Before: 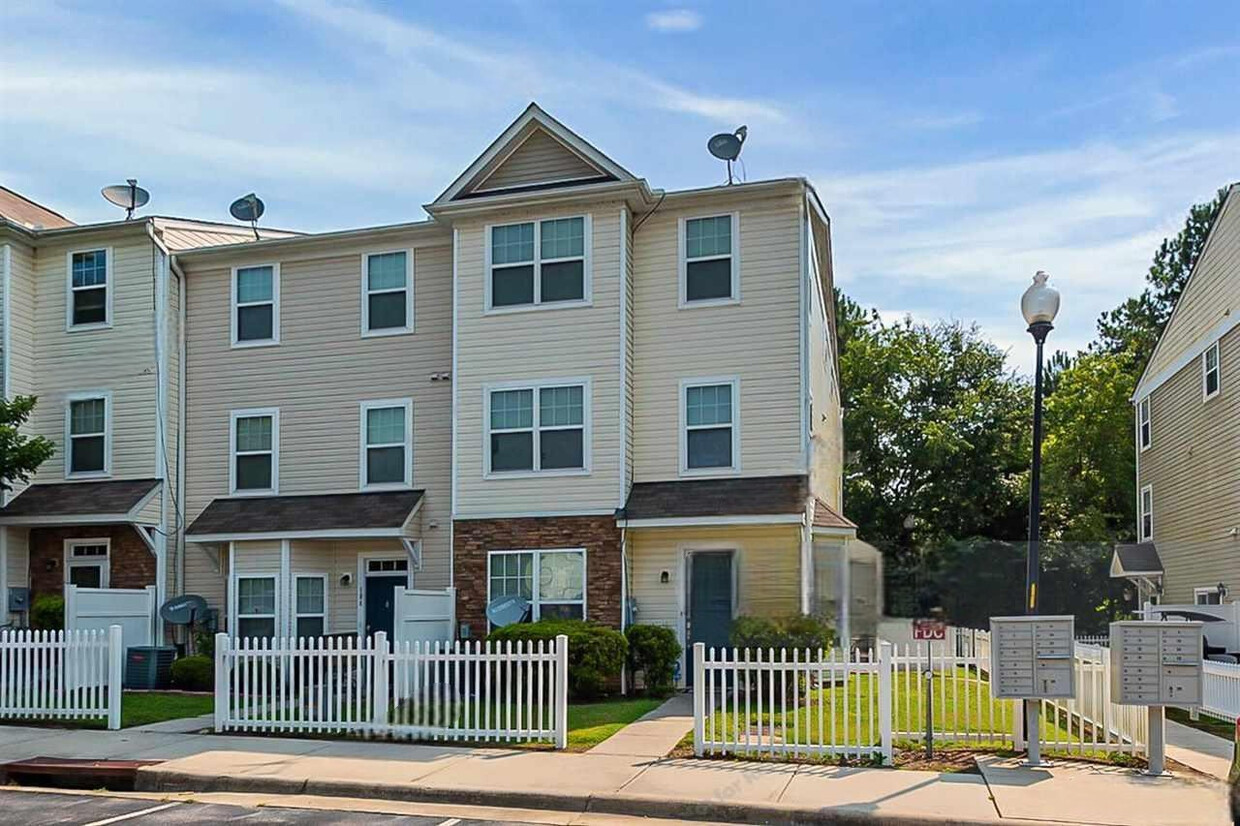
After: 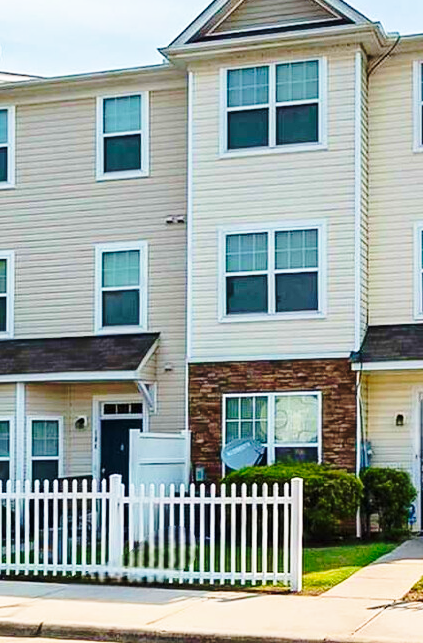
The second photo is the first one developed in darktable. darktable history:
base curve: curves: ch0 [(0, 0) (0.032, 0.037) (0.105, 0.228) (0.435, 0.76) (0.856, 0.983) (1, 1)], preserve colors none
crop and rotate: left 21.4%, top 19.032%, right 44.441%, bottom 3.005%
velvia: on, module defaults
